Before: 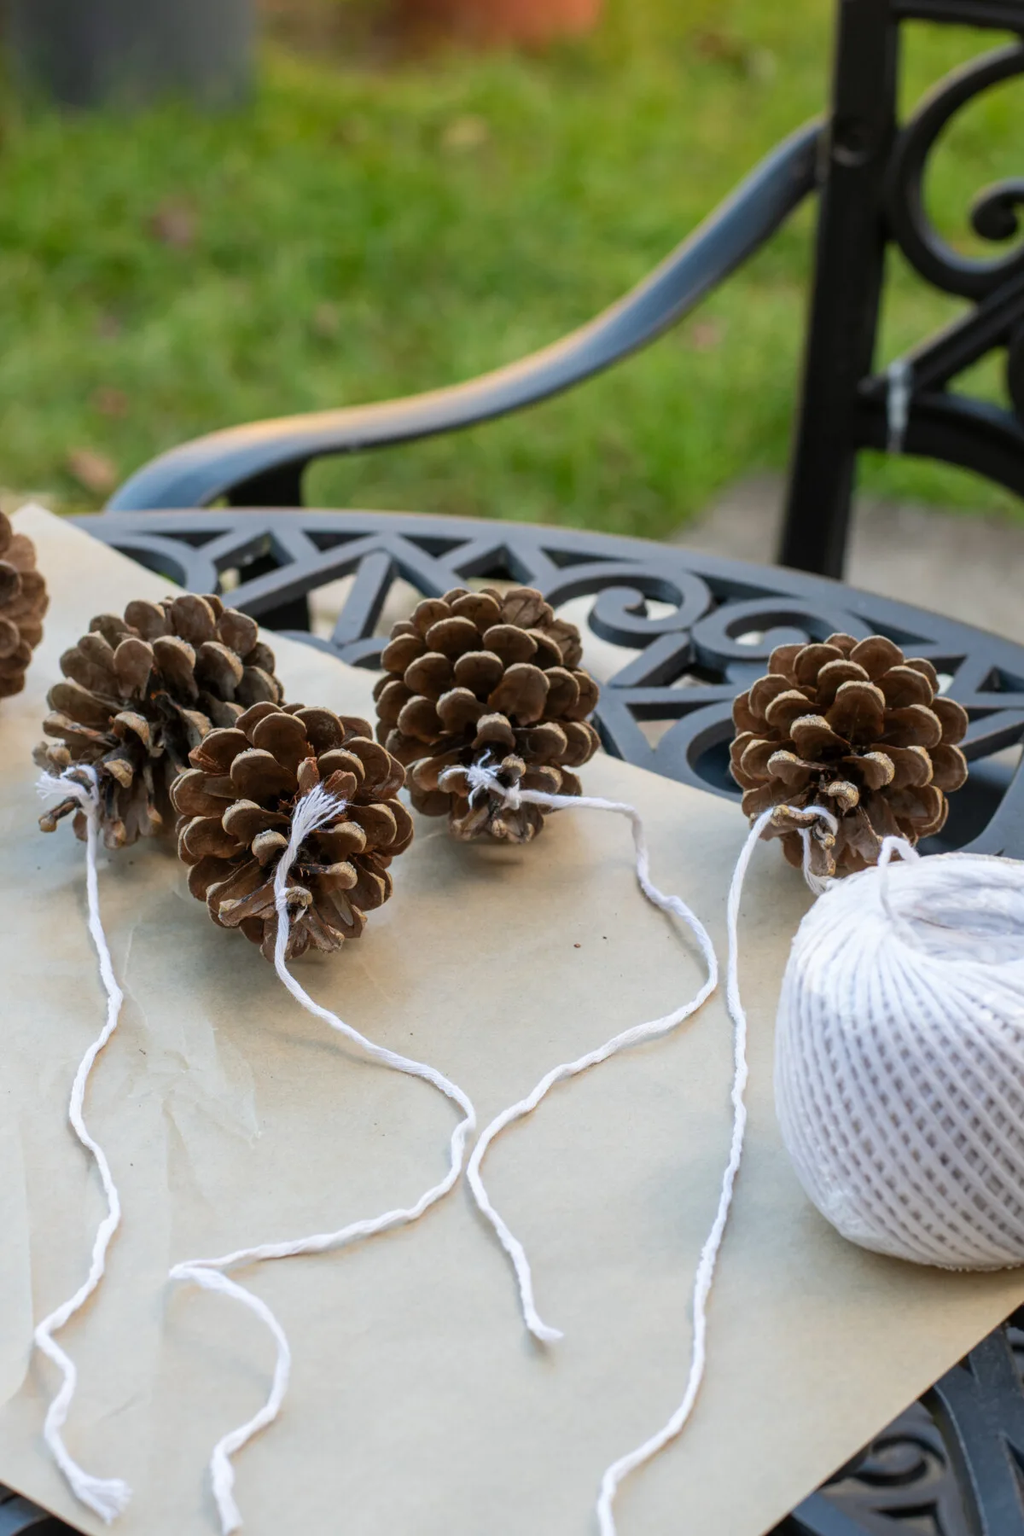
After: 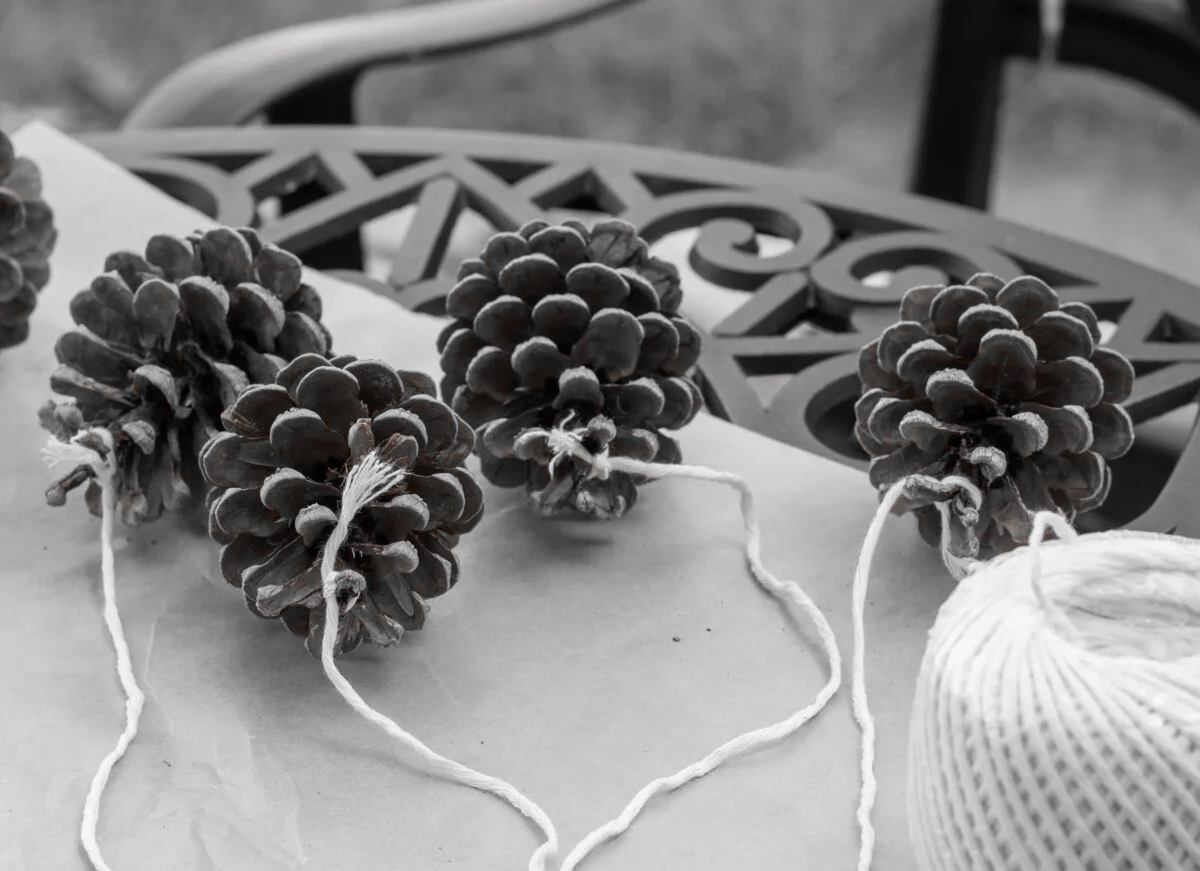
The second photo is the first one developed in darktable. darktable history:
crop and rotate: top 26.056%, bottom 25.543%
color zones: curves: ch1 [(0, 0.006) (0.094, 0.285) (0.171, 0.001) (0.429, 0.001) (0.571, 0.003) (0.714, 0.004) (0.857, 0.004) (1, 0.006)]
